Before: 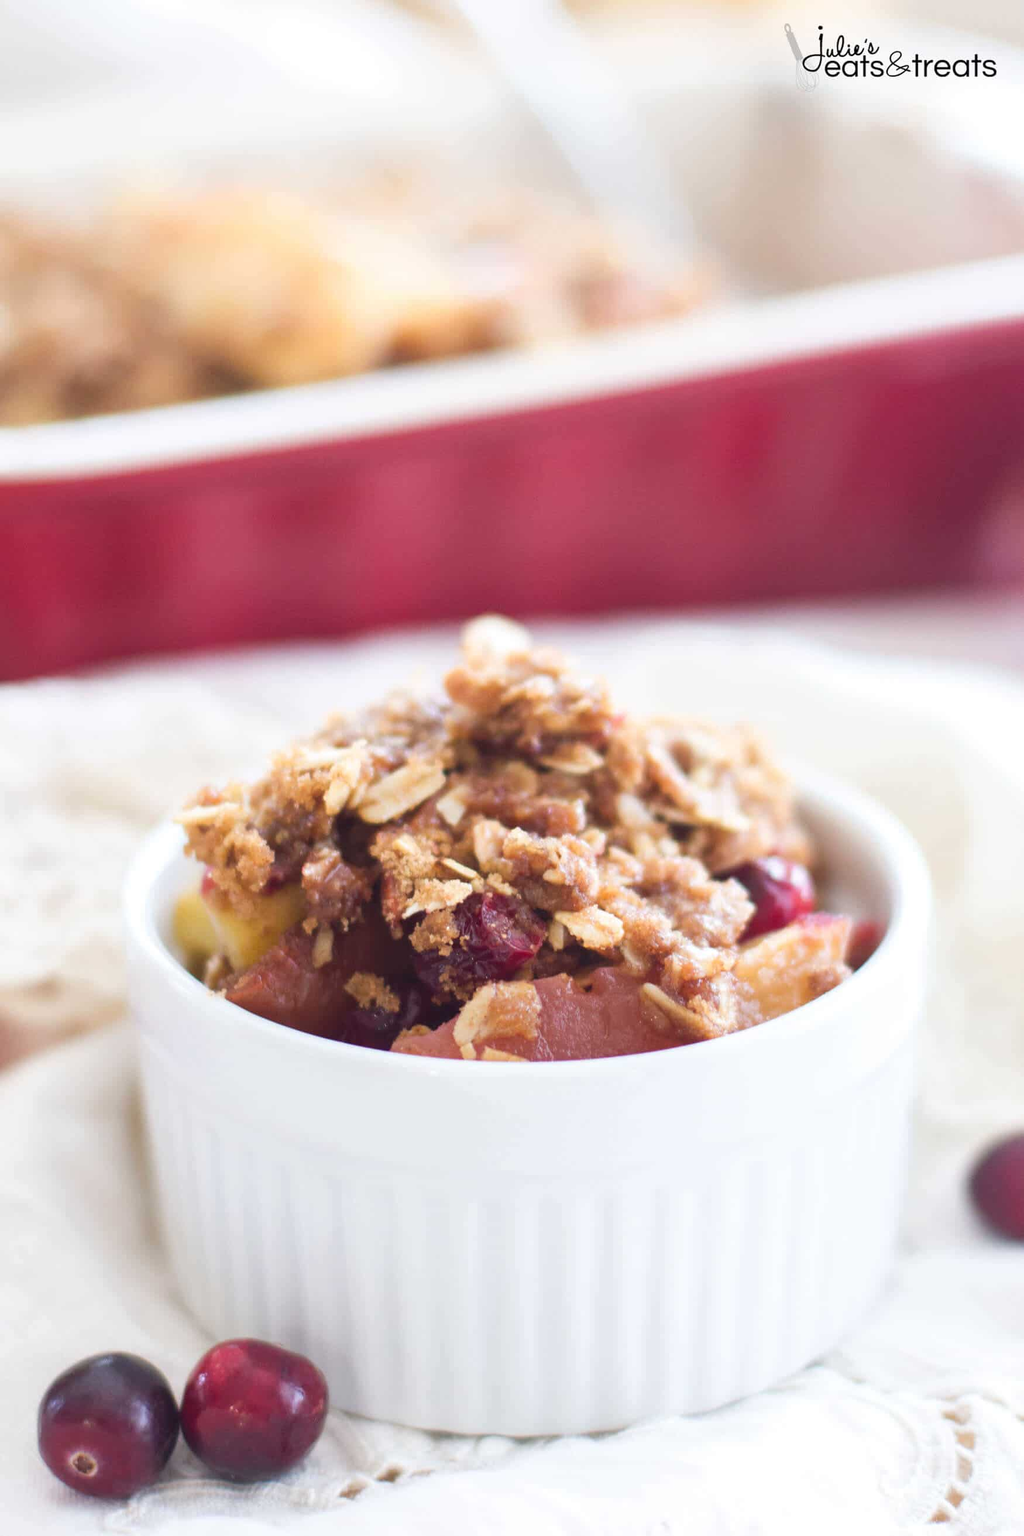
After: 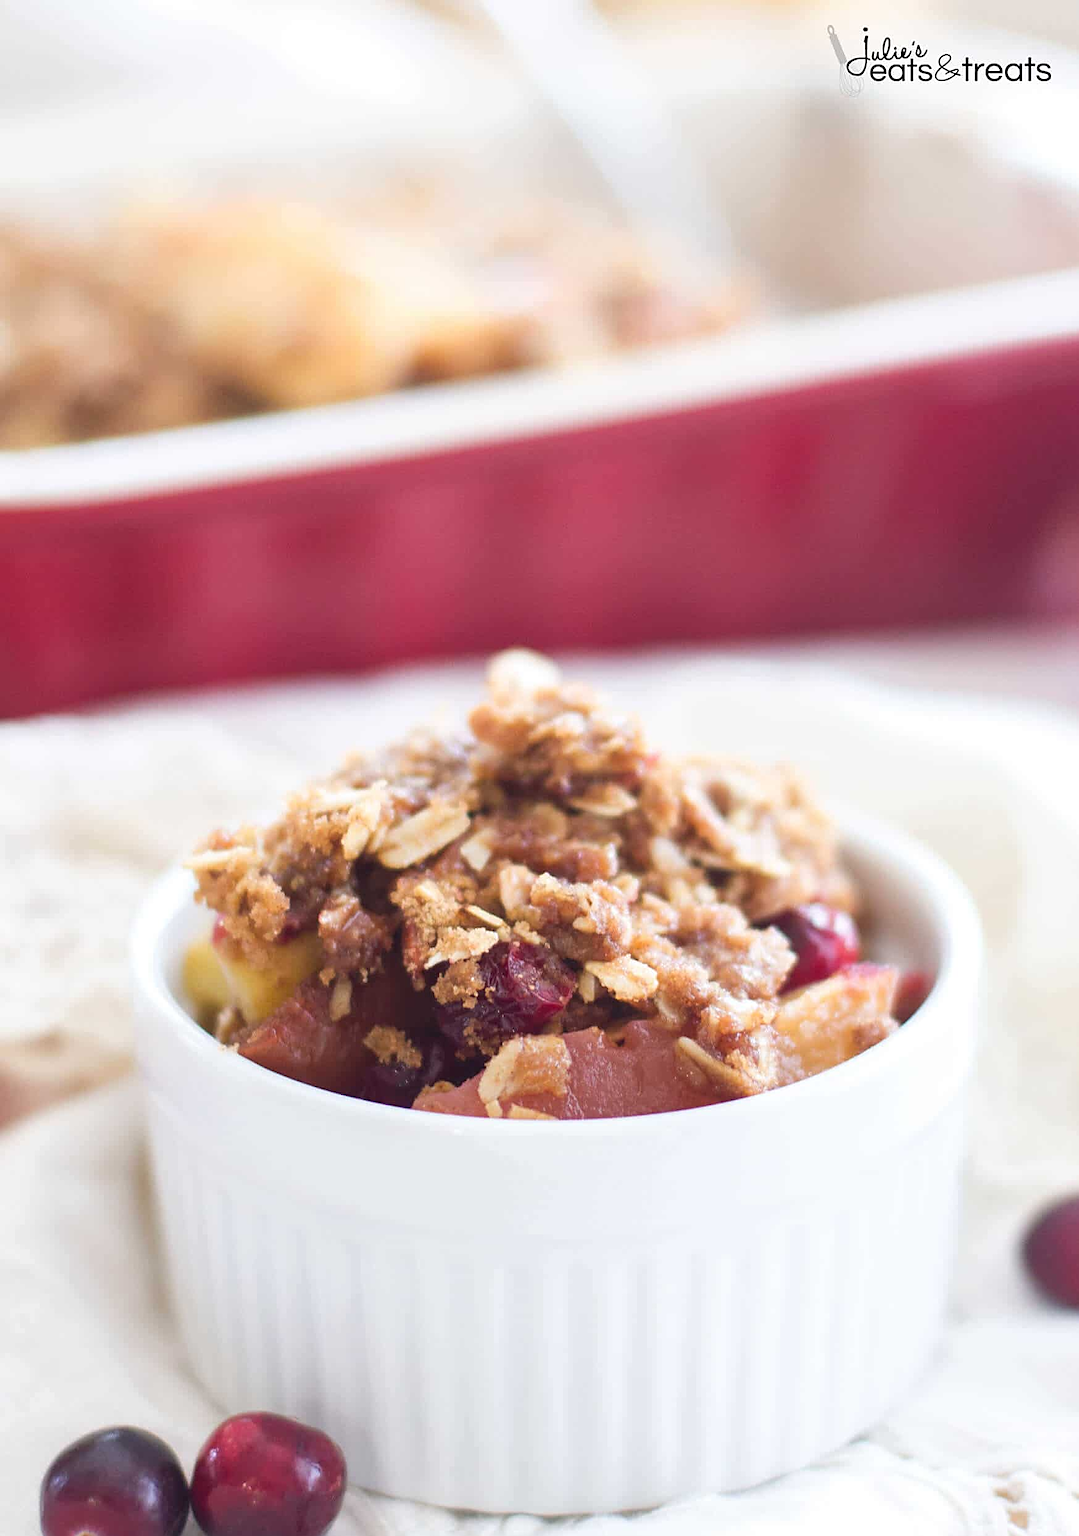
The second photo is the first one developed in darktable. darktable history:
crop and rotate: top 0.006%, bottom 5.144%
sharpen: on, module defaults
